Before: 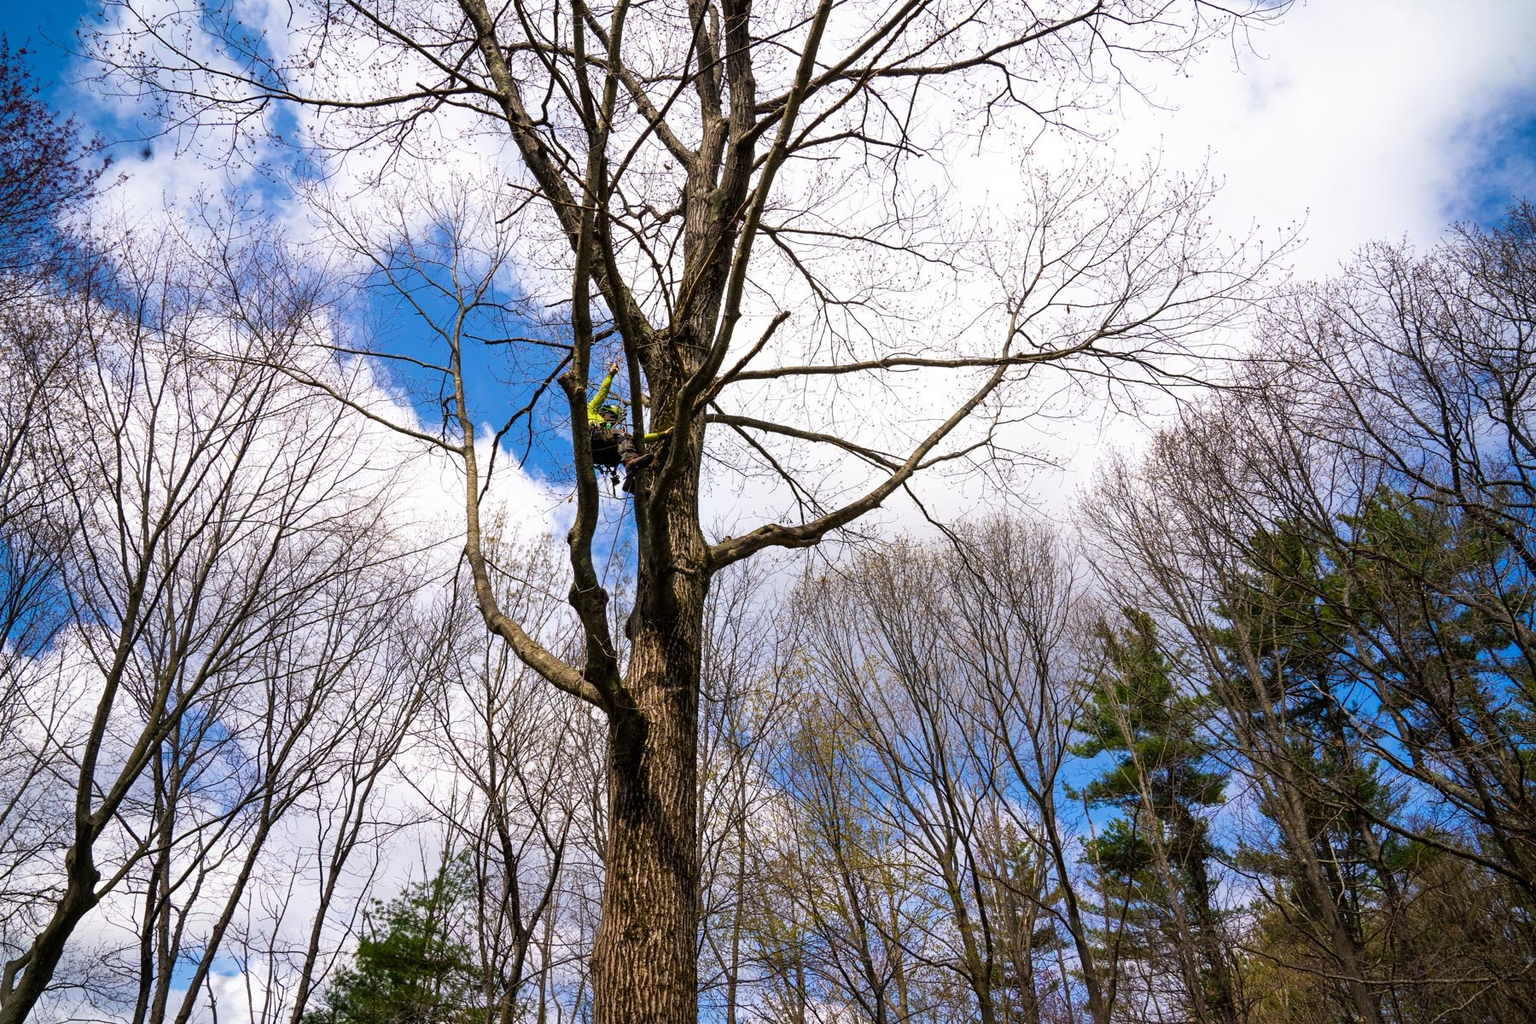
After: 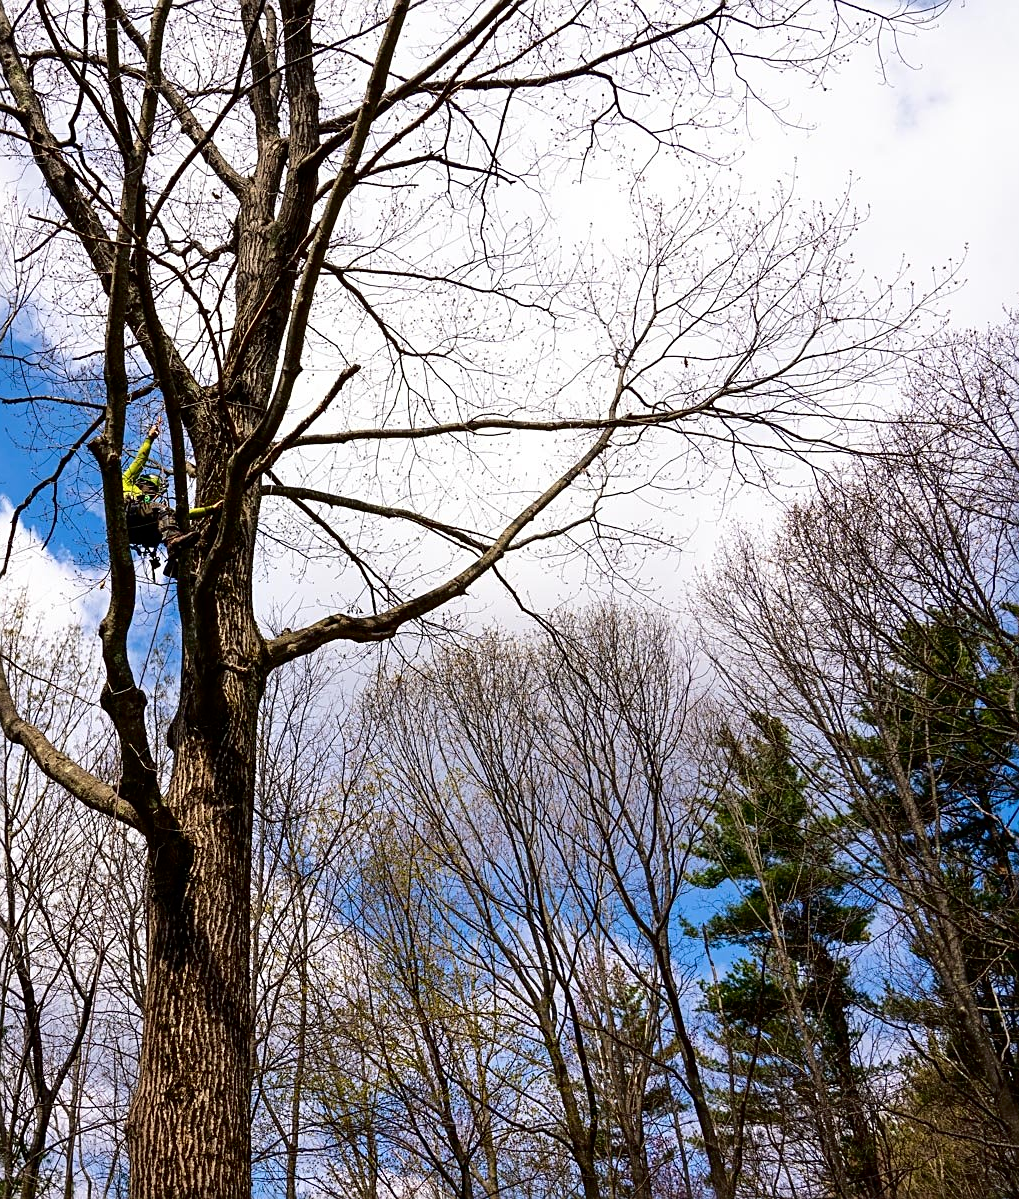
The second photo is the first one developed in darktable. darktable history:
crop: left 31.458%, top 0%, right 11.876%
fill light: exposure -2 EV, width 8.6
sharpen: on, module defaults
